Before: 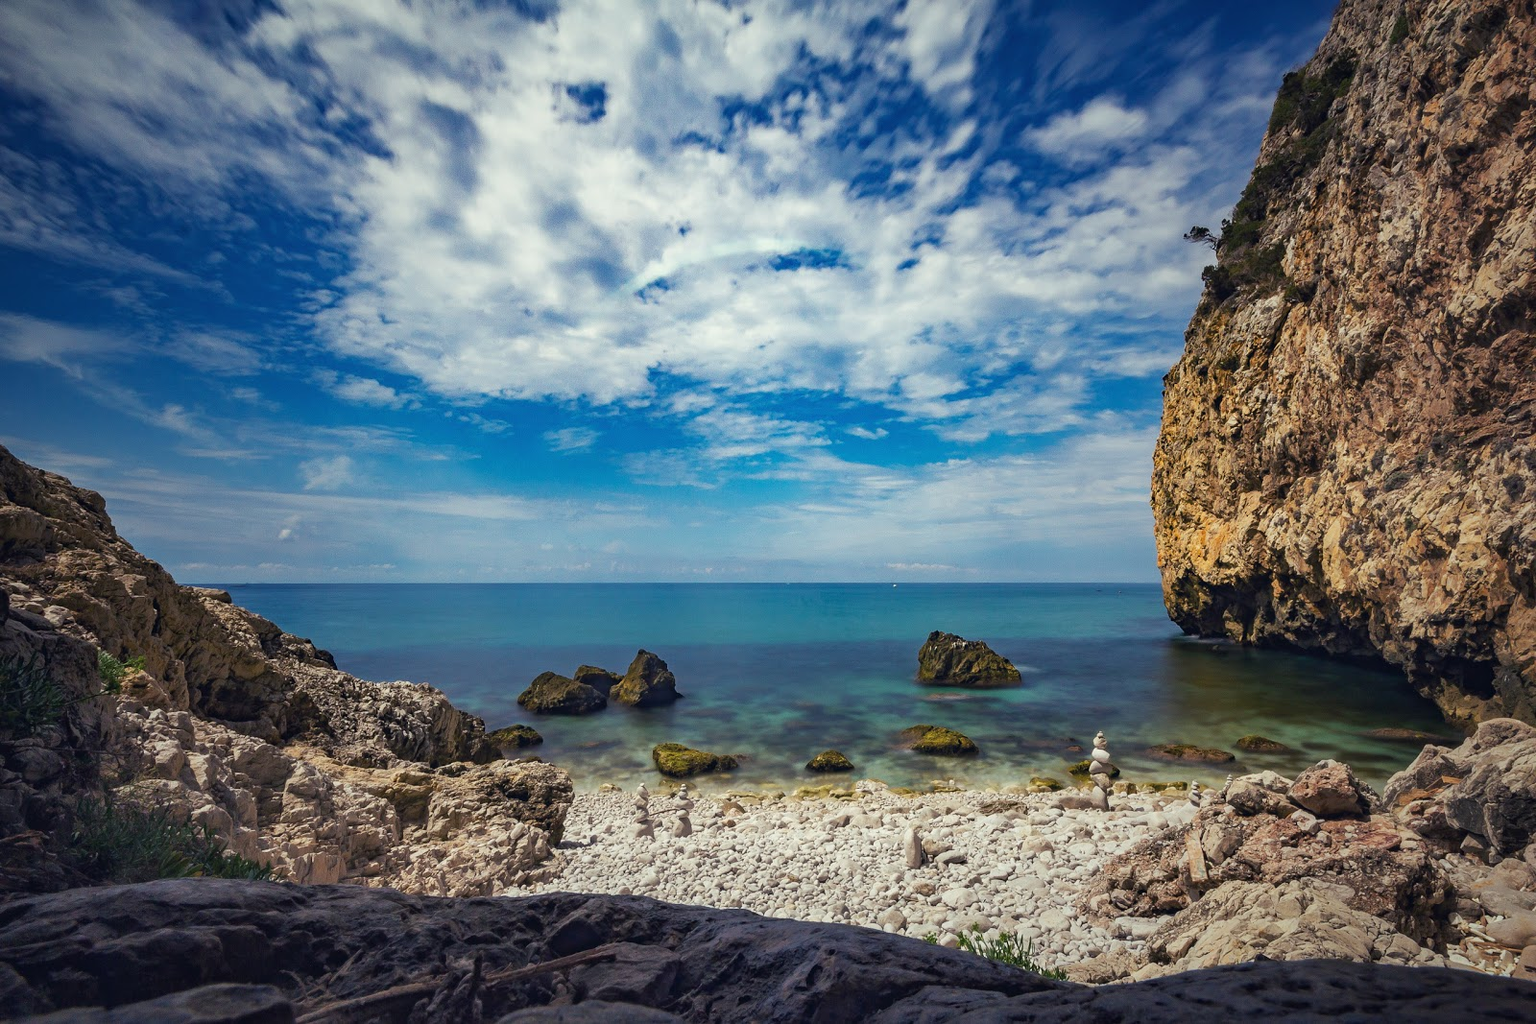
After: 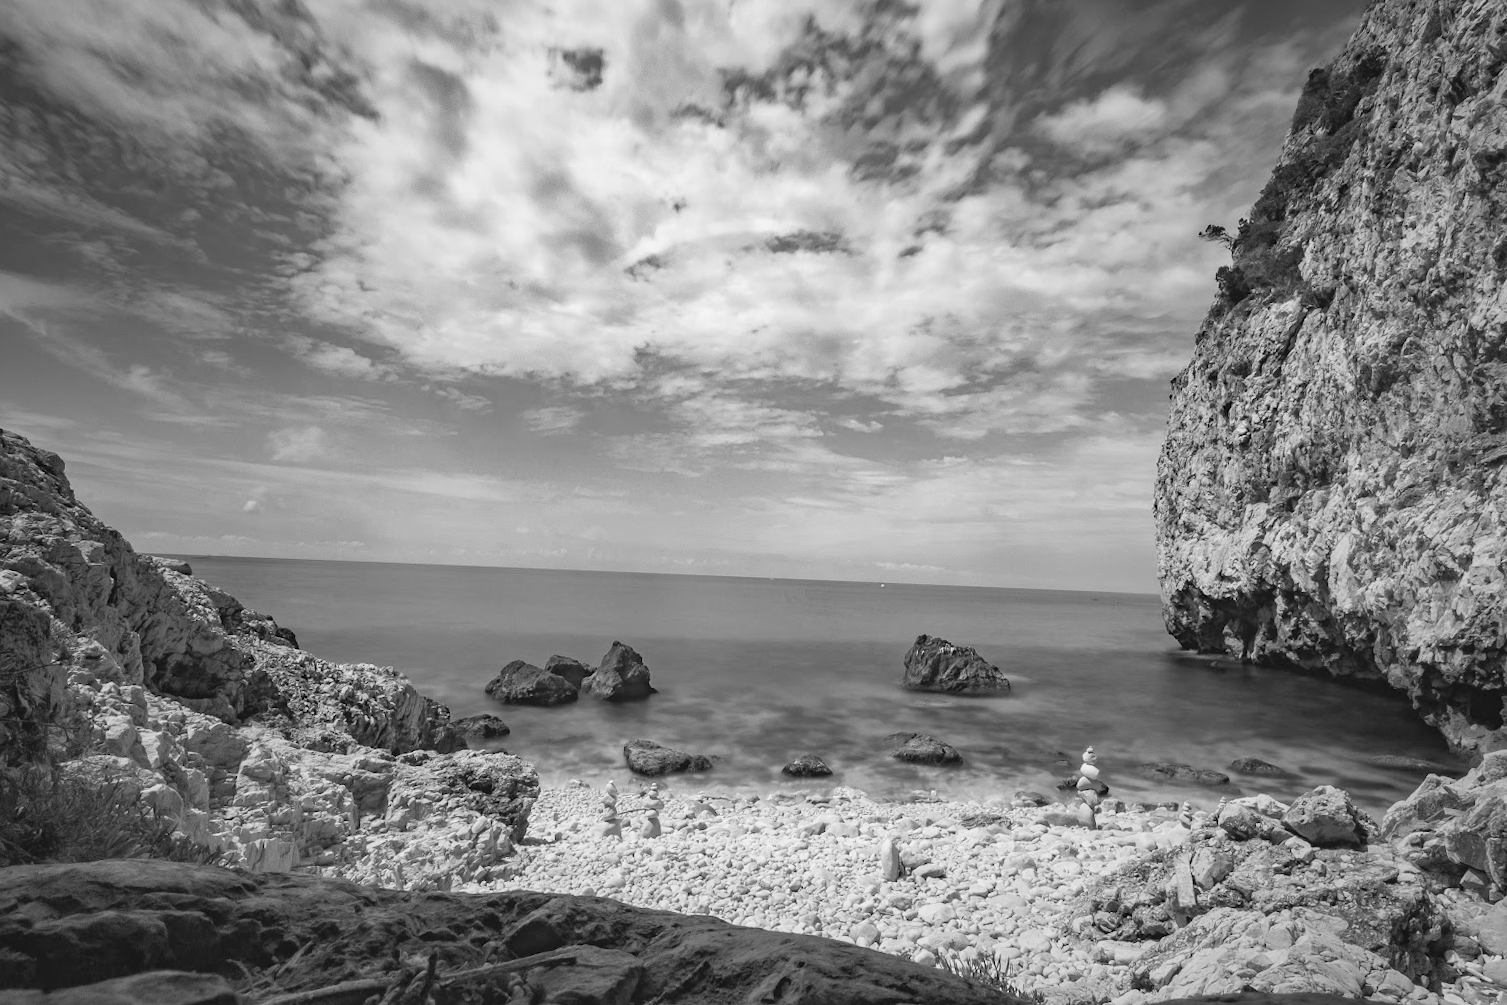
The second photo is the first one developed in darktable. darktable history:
monochrome: a 1.94, b -0.638
contrast brightness saturation: brightness 0.18, saturation -0.5
crop and rotate: angle -2.38°
